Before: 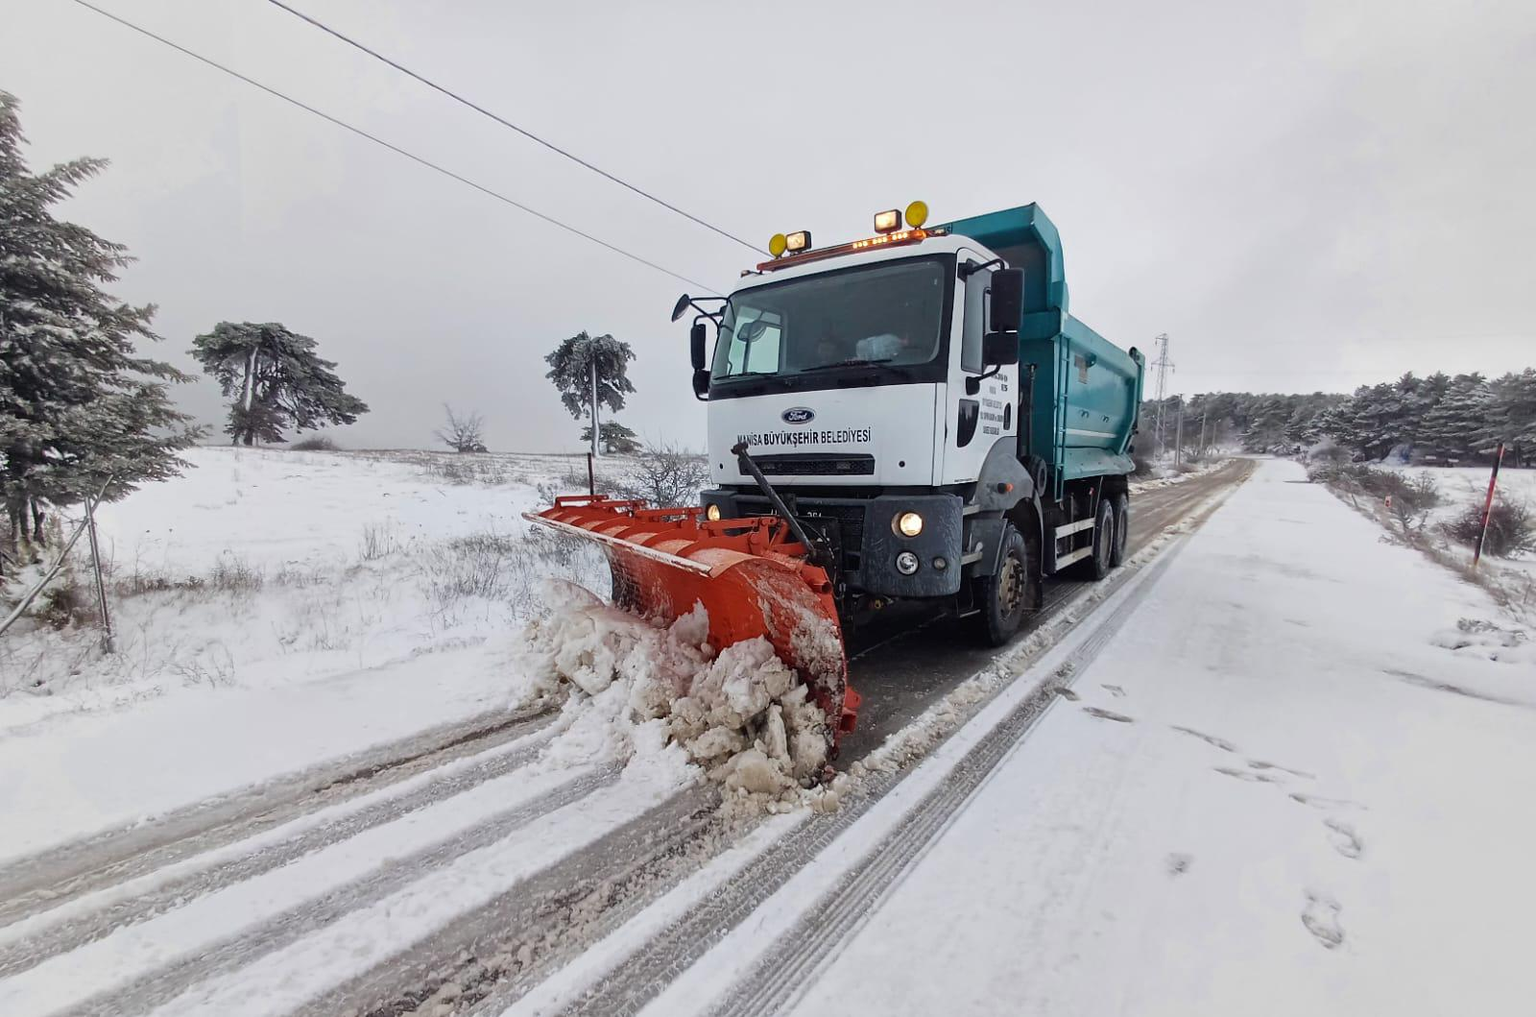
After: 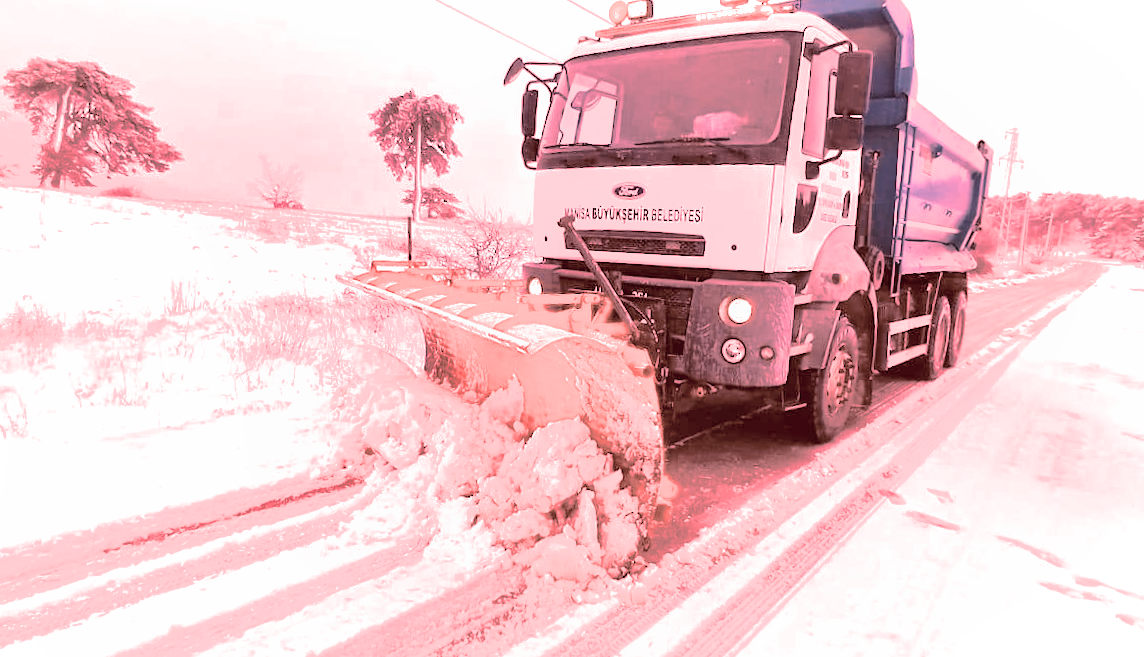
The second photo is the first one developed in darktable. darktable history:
shadows and highlights: on, module defaults
color balance rgb: shadows lift › luminance 1%, shadows lift › chroma 0.2%, shadows lift › hue 20°, power › luminance 1%, power › chroma 0.4%, power › hue 34°, highlights gain › luminance 0.8%, highlights gain › chroma 0.4%, highlights gain › hue 44°, global offset › chroma 0.4%, global offset › hue 34°, white fulcrum 0.08 EV, linear chroma grading › shadows -7%, linear chroma grading › highlights -7%, linear chroma grading › global chroma -10%, linear chroma grading › mid-tones -8%, perceptual saturation grading › global saturation -28%, perceptual saturation grading › highlights -20%, perceptual saturation grading › mid-tones -24%, perceptual saturation grading › shadows -24%, perceptual brilliance grading › global brilliance -1%, perceptual brilliance grading › highlights -1%, perceptual brilliance grading › mid-tones -1%, perceptual brilliance grading › shadows -1%, global vibrance -17%, contrast -6%
filmic rgb: black relative exposure -7.65 EV, white relative exposure 4.56 EV, hardness 3.61, color science v6 (2022)
local contrast: mode bilateral grid, contrast 100, coarseness 100, detail 91%, midtone range 0.2
tone curve: curves: ch0 [(0, 0) (0.004, 0.001) (0.133, 0.112) (0.325, 0.362) (0.832, 0.893) (1, 1)], color space Lab, linked channels, preserve colors none
crop and rotate: angle -3.37°, left 9.79%, top 20.73%, right 12.42%, bottom 11.82%
contrast brightness saturation: contrast 0.01, saturation -0.05
white balance: red 4.26, blue 1.802
